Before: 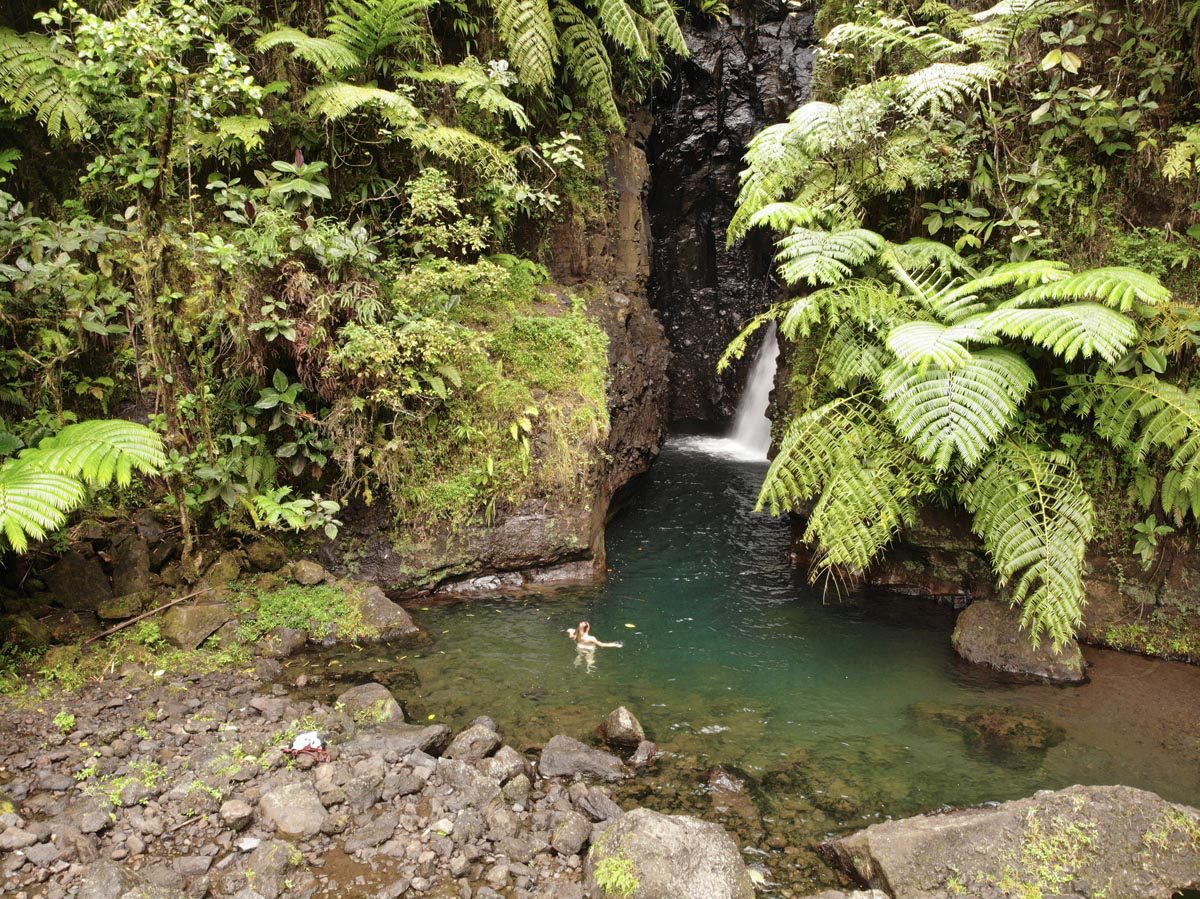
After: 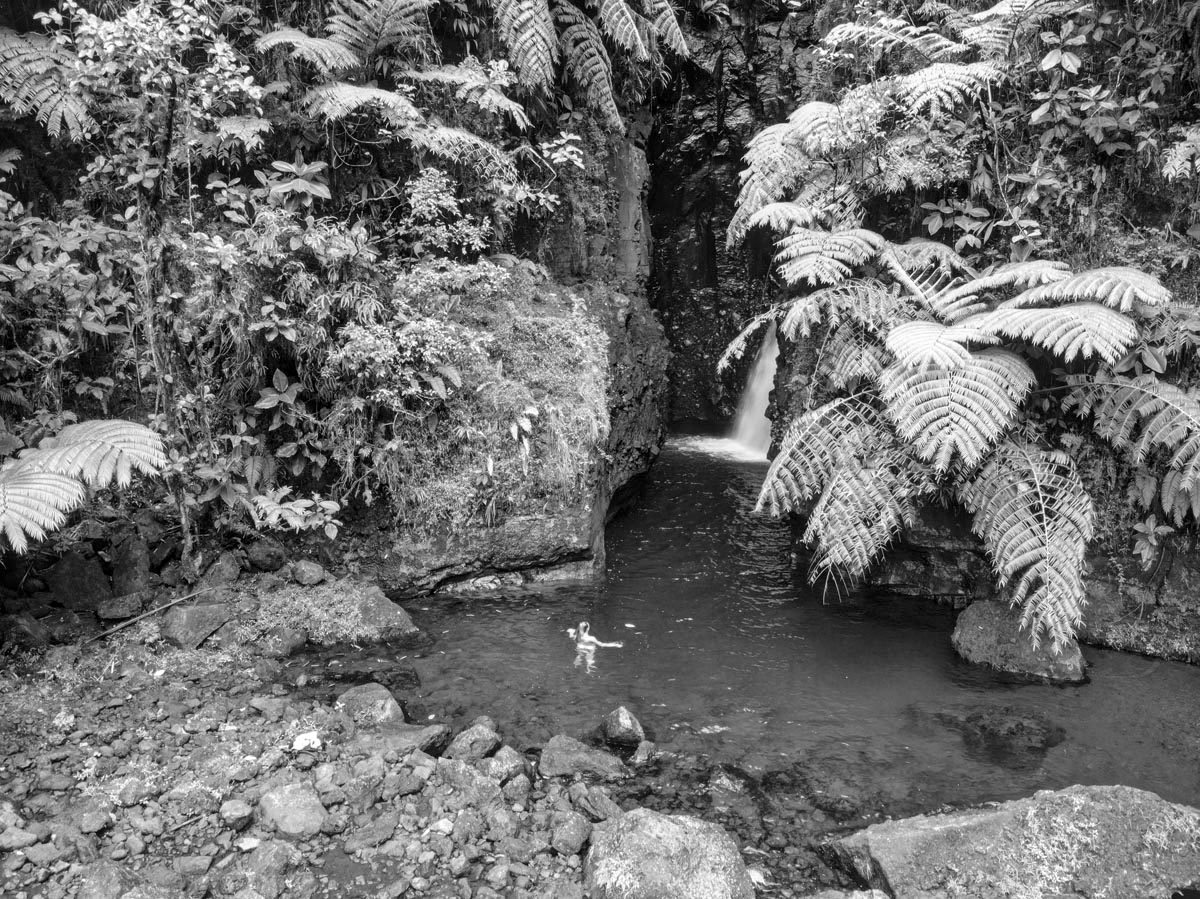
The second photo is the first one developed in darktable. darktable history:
monochrome: a -35.87, b 49.73, size 1.7
local contrast: on, module defaults
